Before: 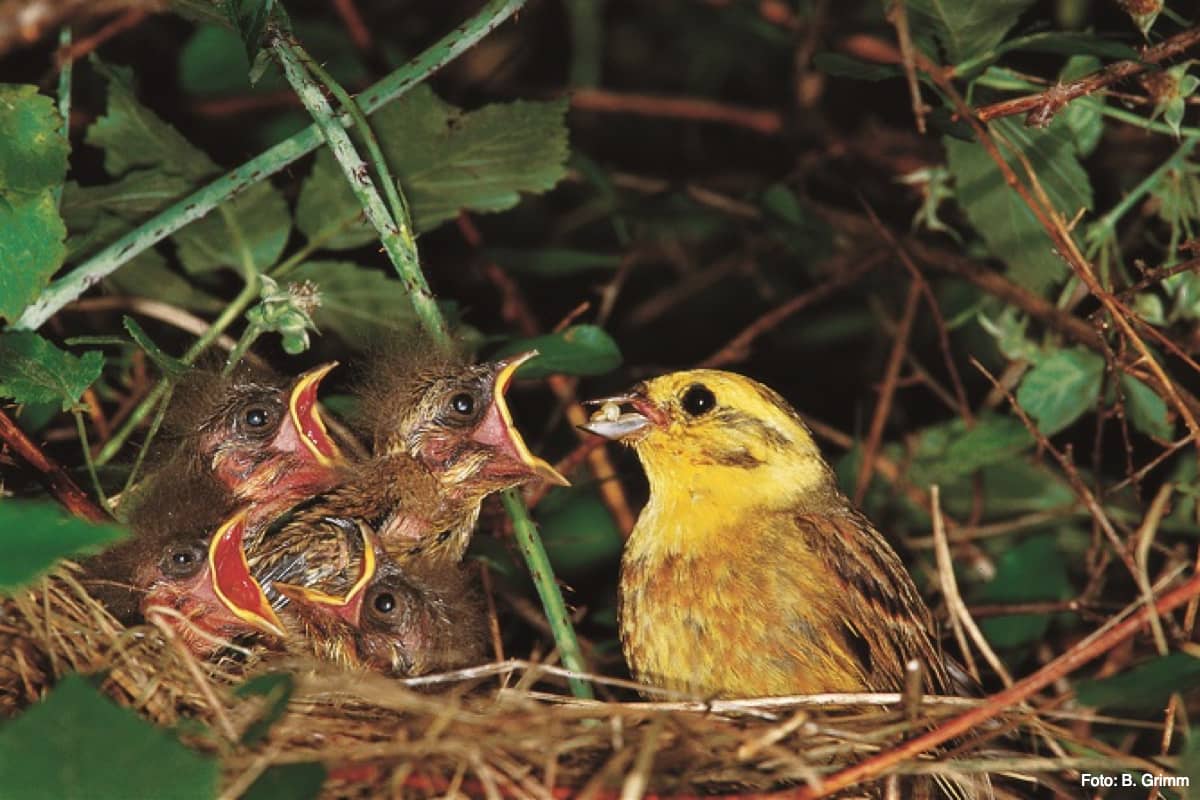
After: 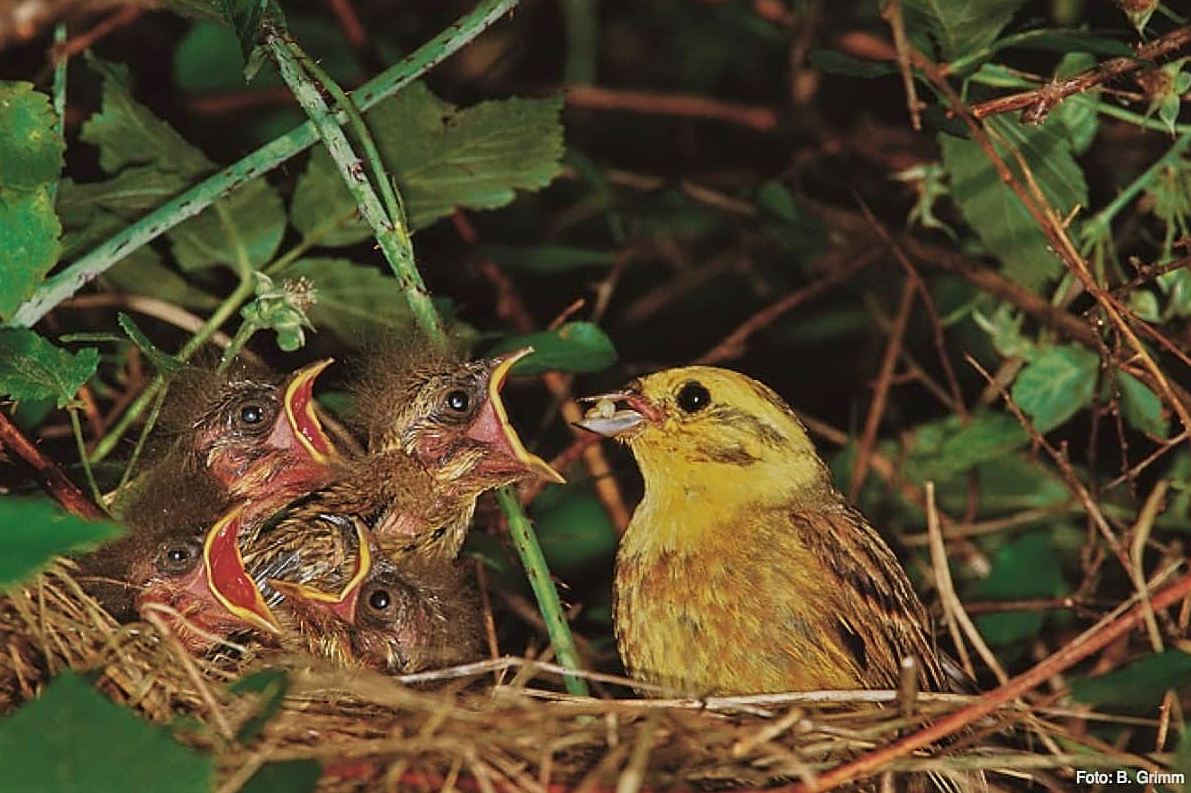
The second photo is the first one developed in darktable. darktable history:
velvia: on, module defaults
crop: left 0.434%, top 0.485%, right 0.244%, bottom 0.386%
tone equalizer: -8 EV -0.002 EV, -7 EV 0.005 EV, -6 EV -0.008 EV, -5 EV 0.007 EV, -4 EV -0.042 EV, -3 EV -0.233 EV, -2 EV -0.662 EV, -1 EV -0.983 EV, +0 EV -0.969 EV, smoothing diameter 2%, edges refinement/feathering 20, mask exposure compensation -1.57 EV, filter diffusion 5
contrast equalizer: octaves 7, y [[0.5, 0.502, 0.506, 0.511, 0.52, 0.537], [0.5 ×6], [0.505, 0.509, 0.518, 0.534, 0.553, 0.561], [0 ×6], [0 ×6]]
sharpen: on, module defaults
